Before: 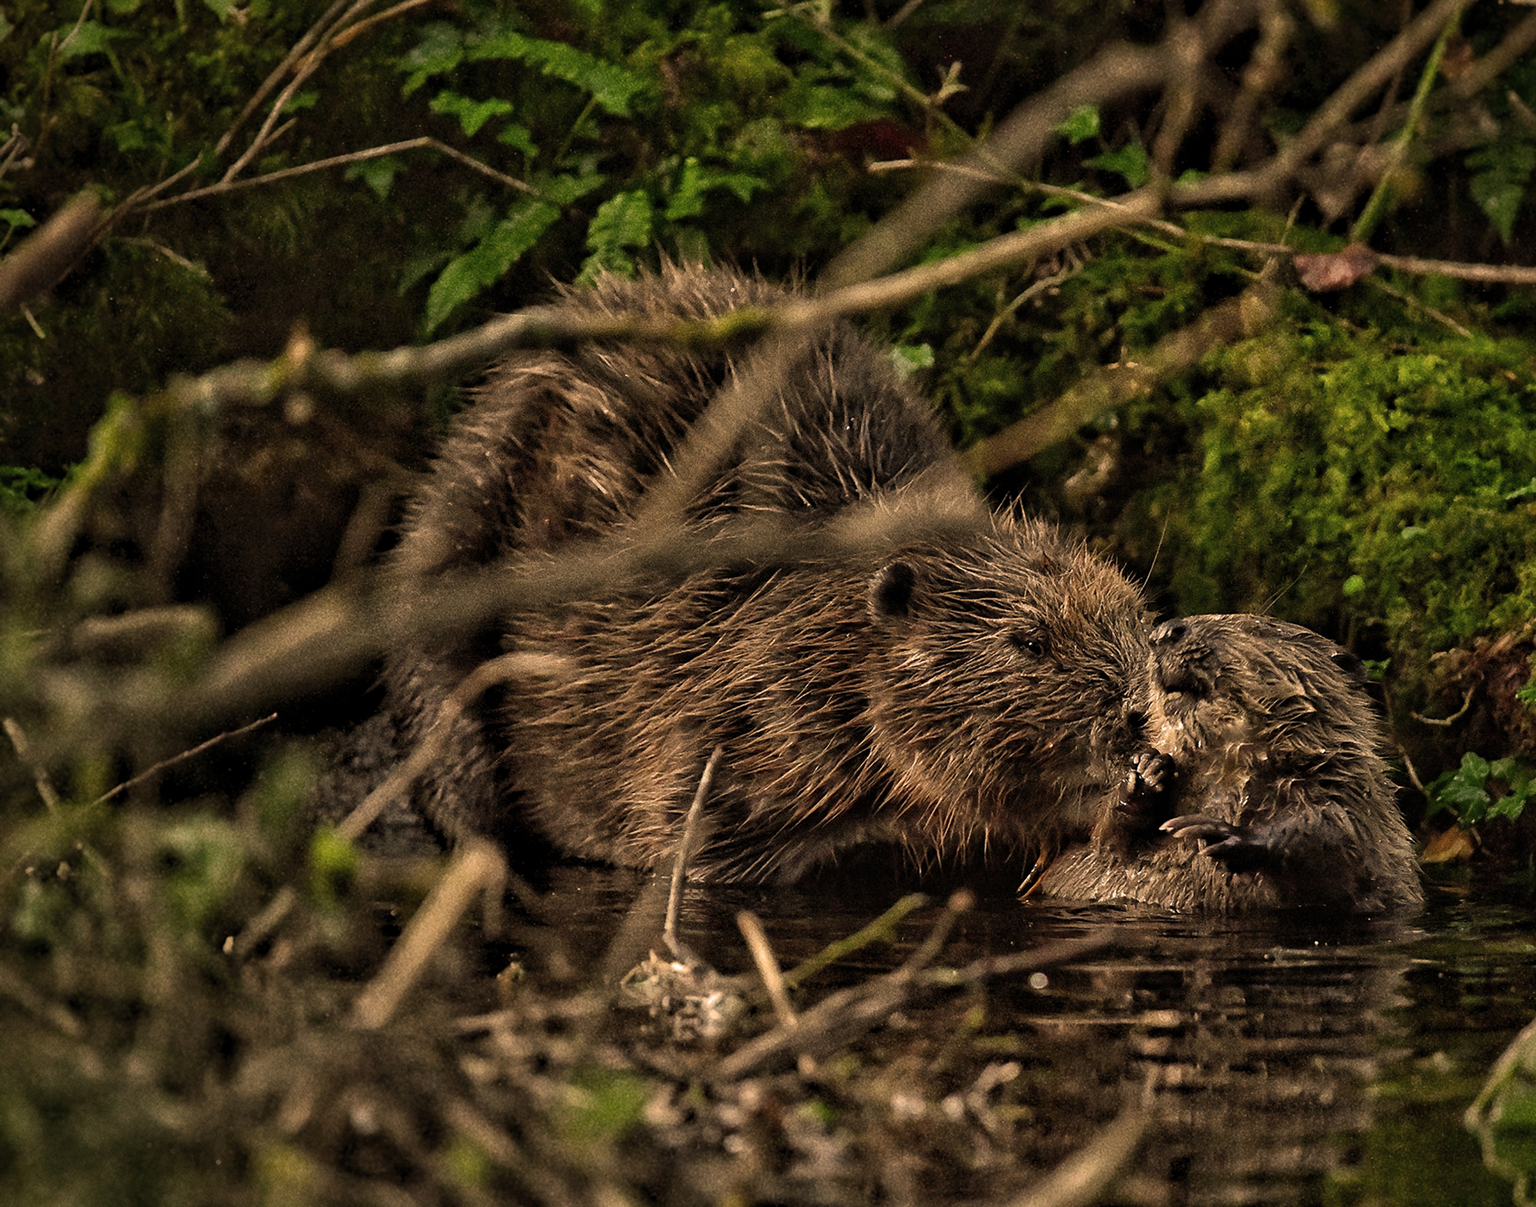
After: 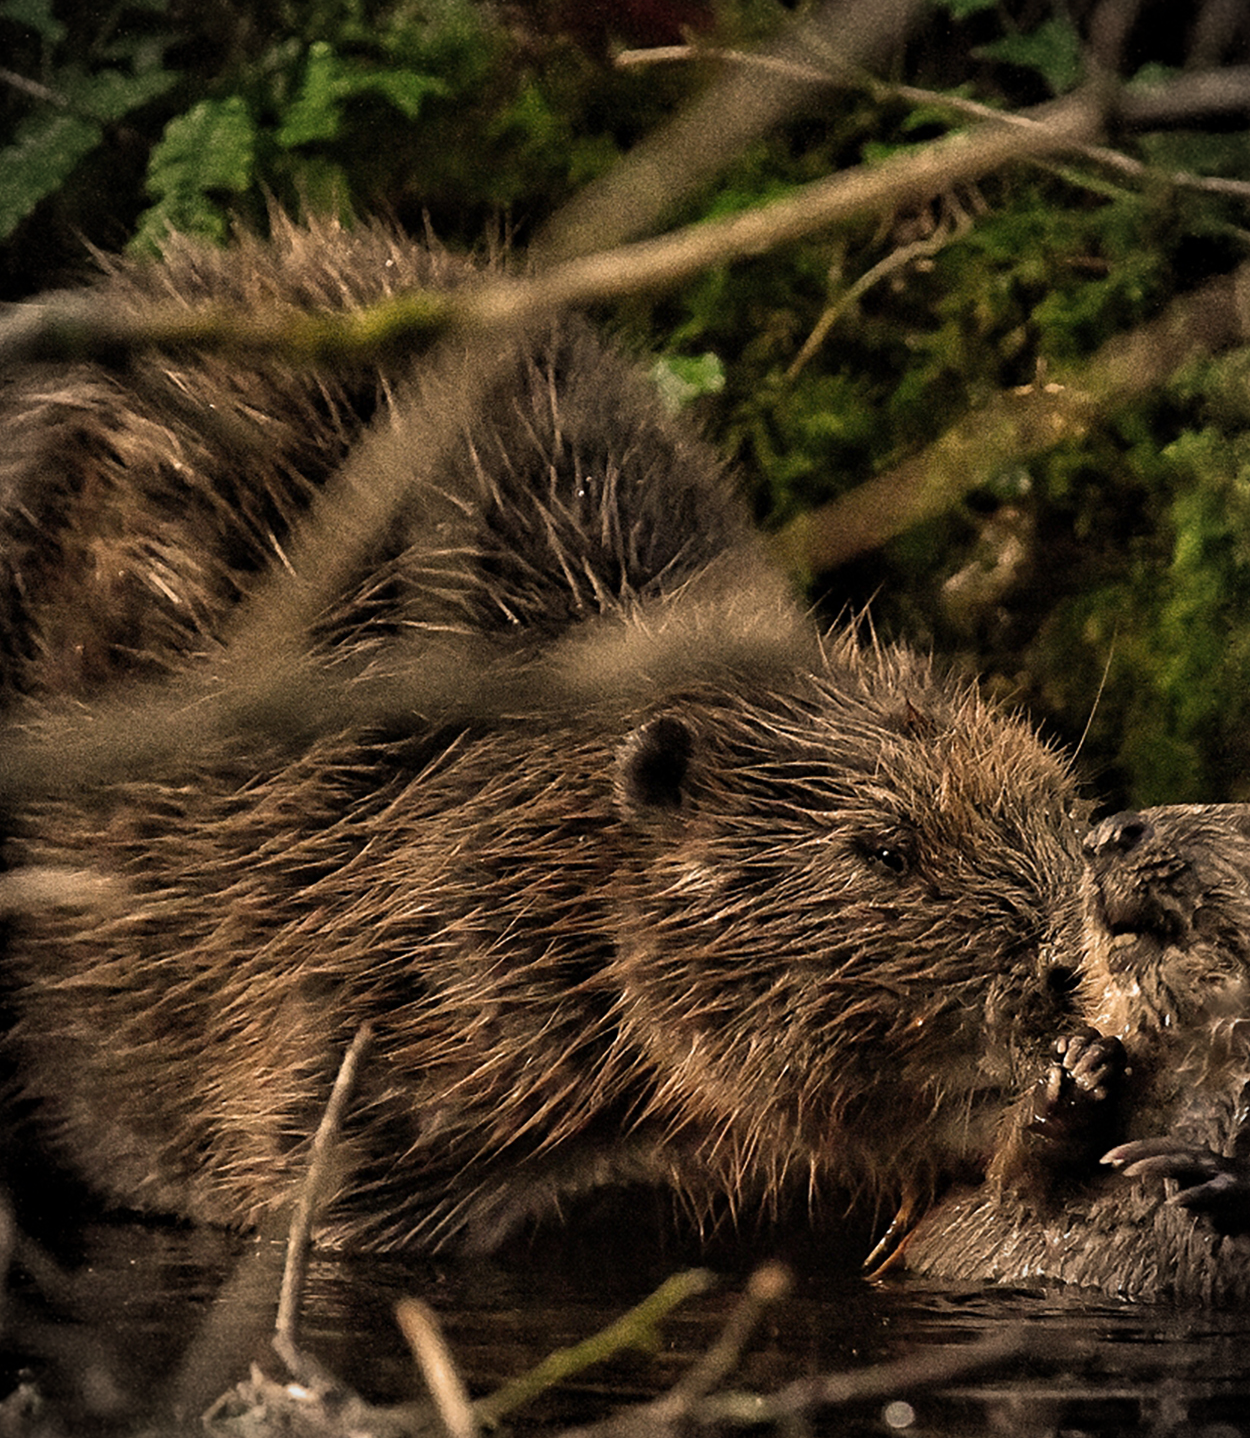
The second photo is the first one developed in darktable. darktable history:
crop: left 32.535%, top 10.953%, right 18.61%, bottom 17.548%
vignetting: fall-off start 87.2%, automatic ratio true
